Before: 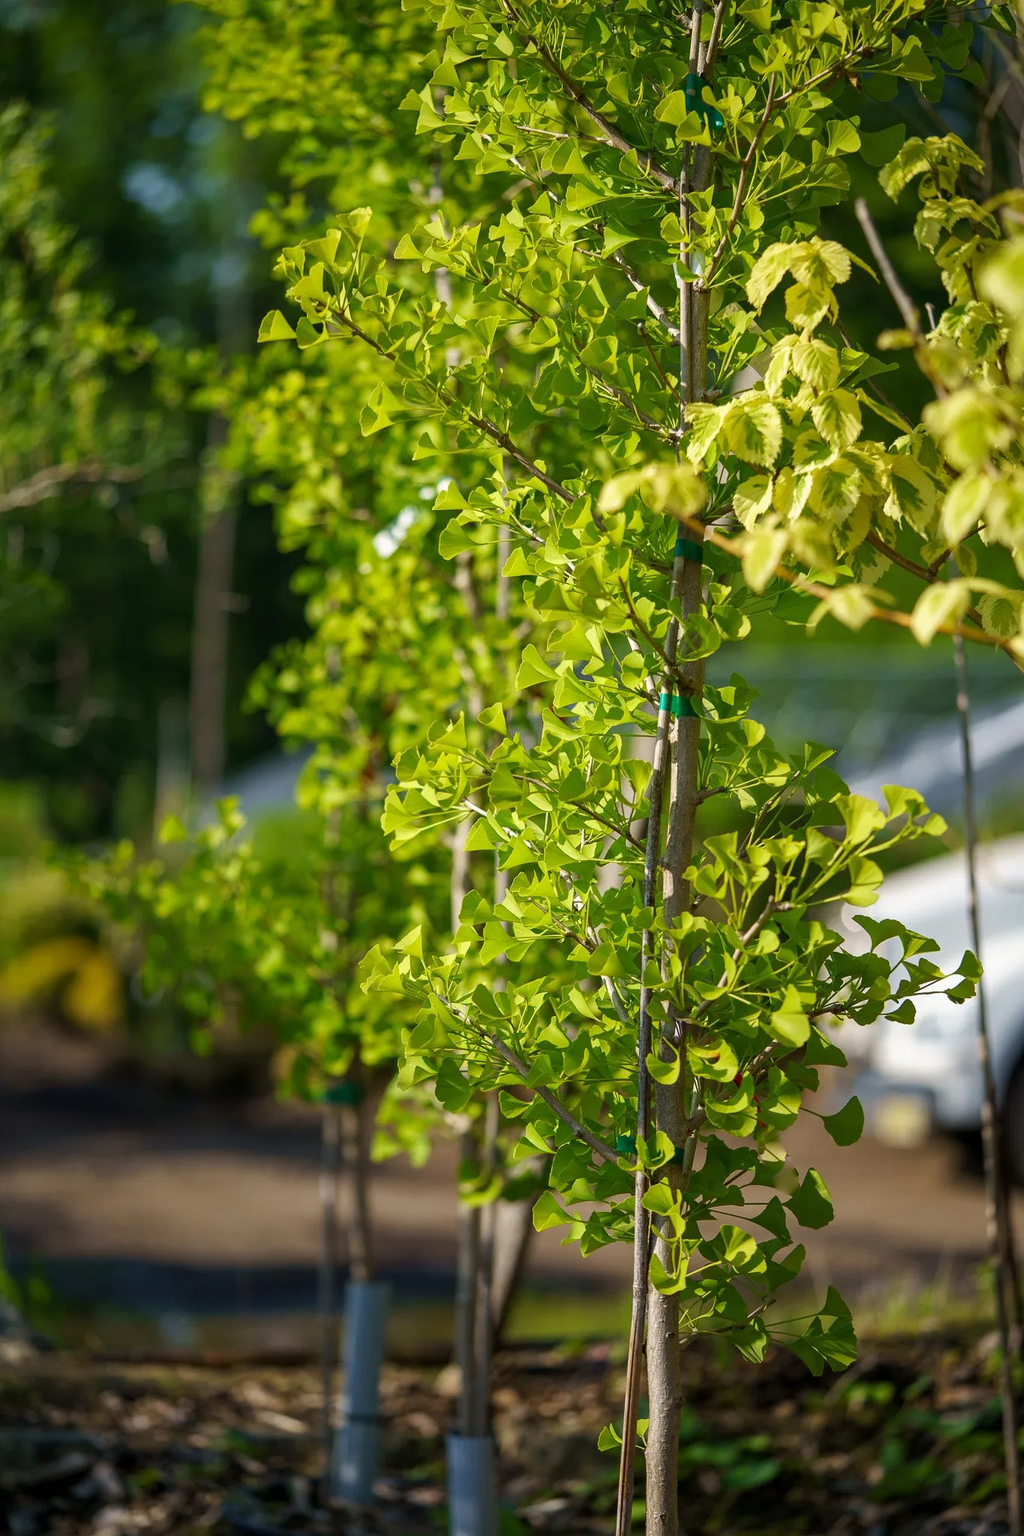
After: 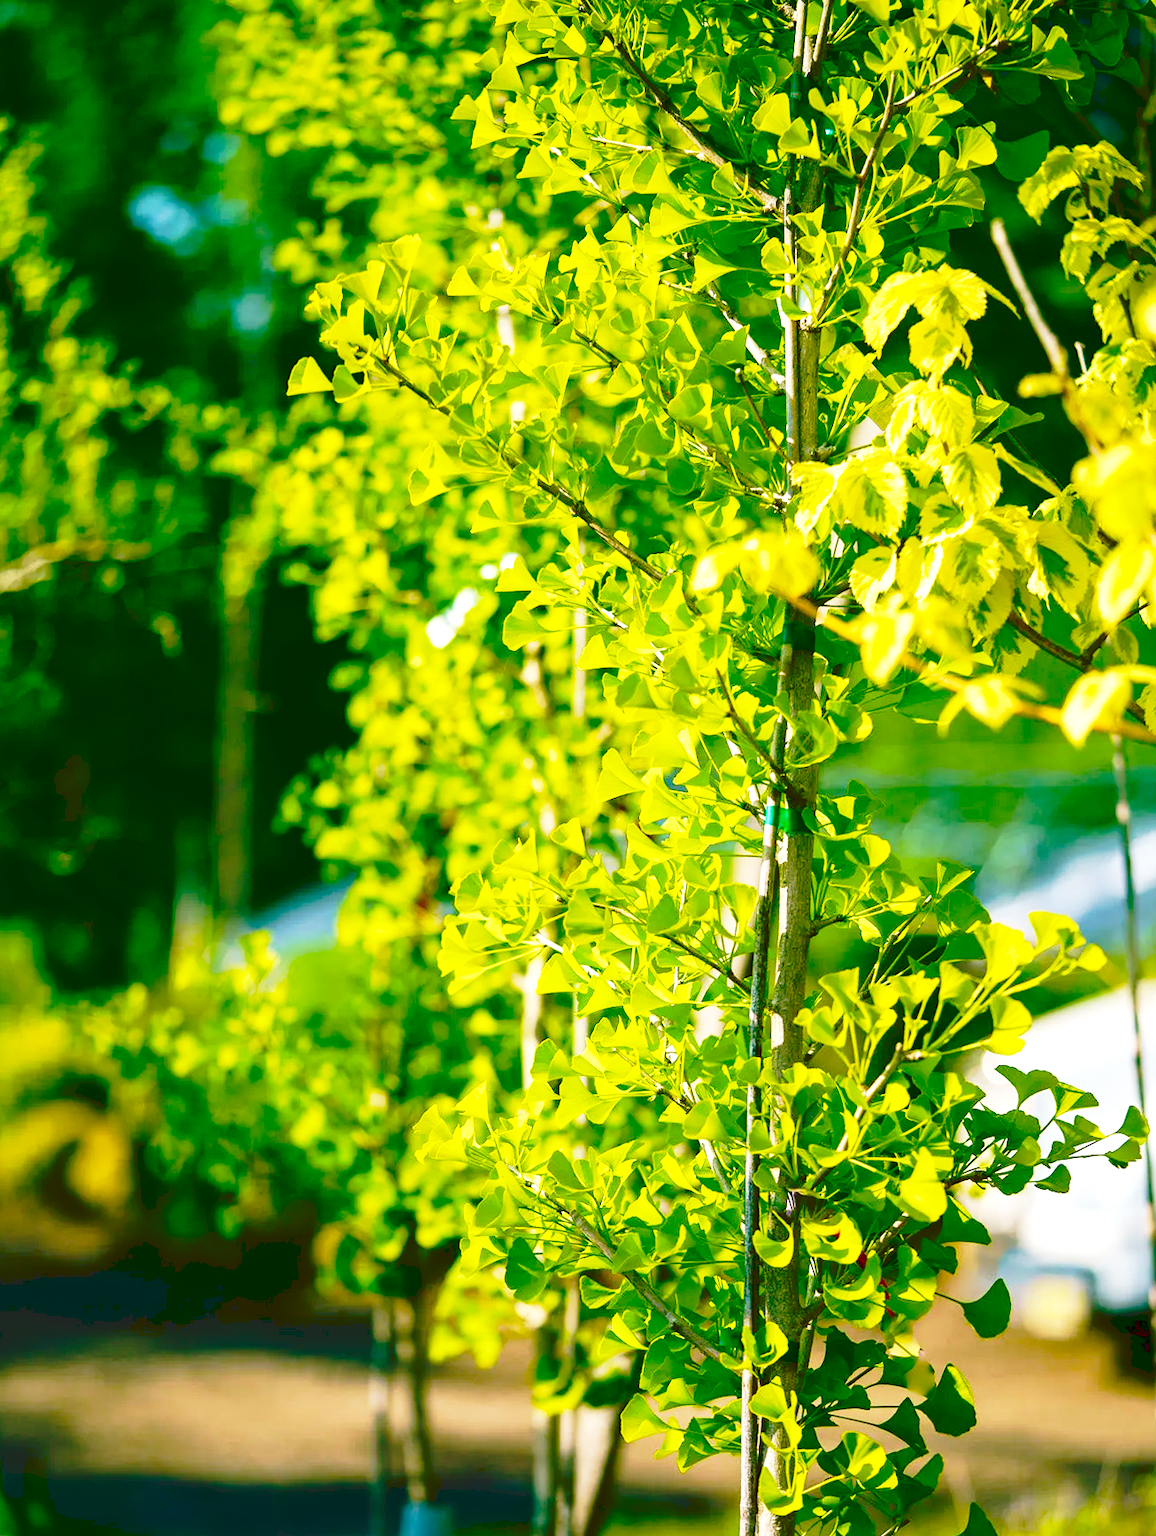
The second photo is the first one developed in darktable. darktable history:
base curve: curves: ch0 [(0, 0) (0.028, 0.03) (0.121, 0.232) (0.46, 0.748) (0.859, 0.968) (1, 1)], preserve colors none
crop and rotate: angle 0.518°, left 0.377%, right 2.587%, bottom 14.103%
tone curve: curves: ch0 [(0, 0) (0.003, 0.132) (0.011, 0.13) (0.025, 0.134) (0.044, 0.138) (0.069, 0.154) (0.1, 0.17) (0.136, 0.198) (0.177, 0.25) (0.224, 0.308) (0.277, 0.371) (0.335, 0.432) (0.399, 0.491) (0.468, 0.55) (0.543, 0.612) (0.623, 0.679) (0.709, 0.766) (0.801, 0.842) (0.898, 0.912) (1, 1)], preserve colors none
velvia: on, module defaults
exposure: exposure 0.609 EV, compensate highlight preservation false
color balance rgb: shadows lift › chroma 11.446%, shadows lift › hue 134.44°, perceptual saturation grading › global saturation 39.563%
contrast brightness saturation: contrast 0.128, brightness -0.229, saturation 0.141
